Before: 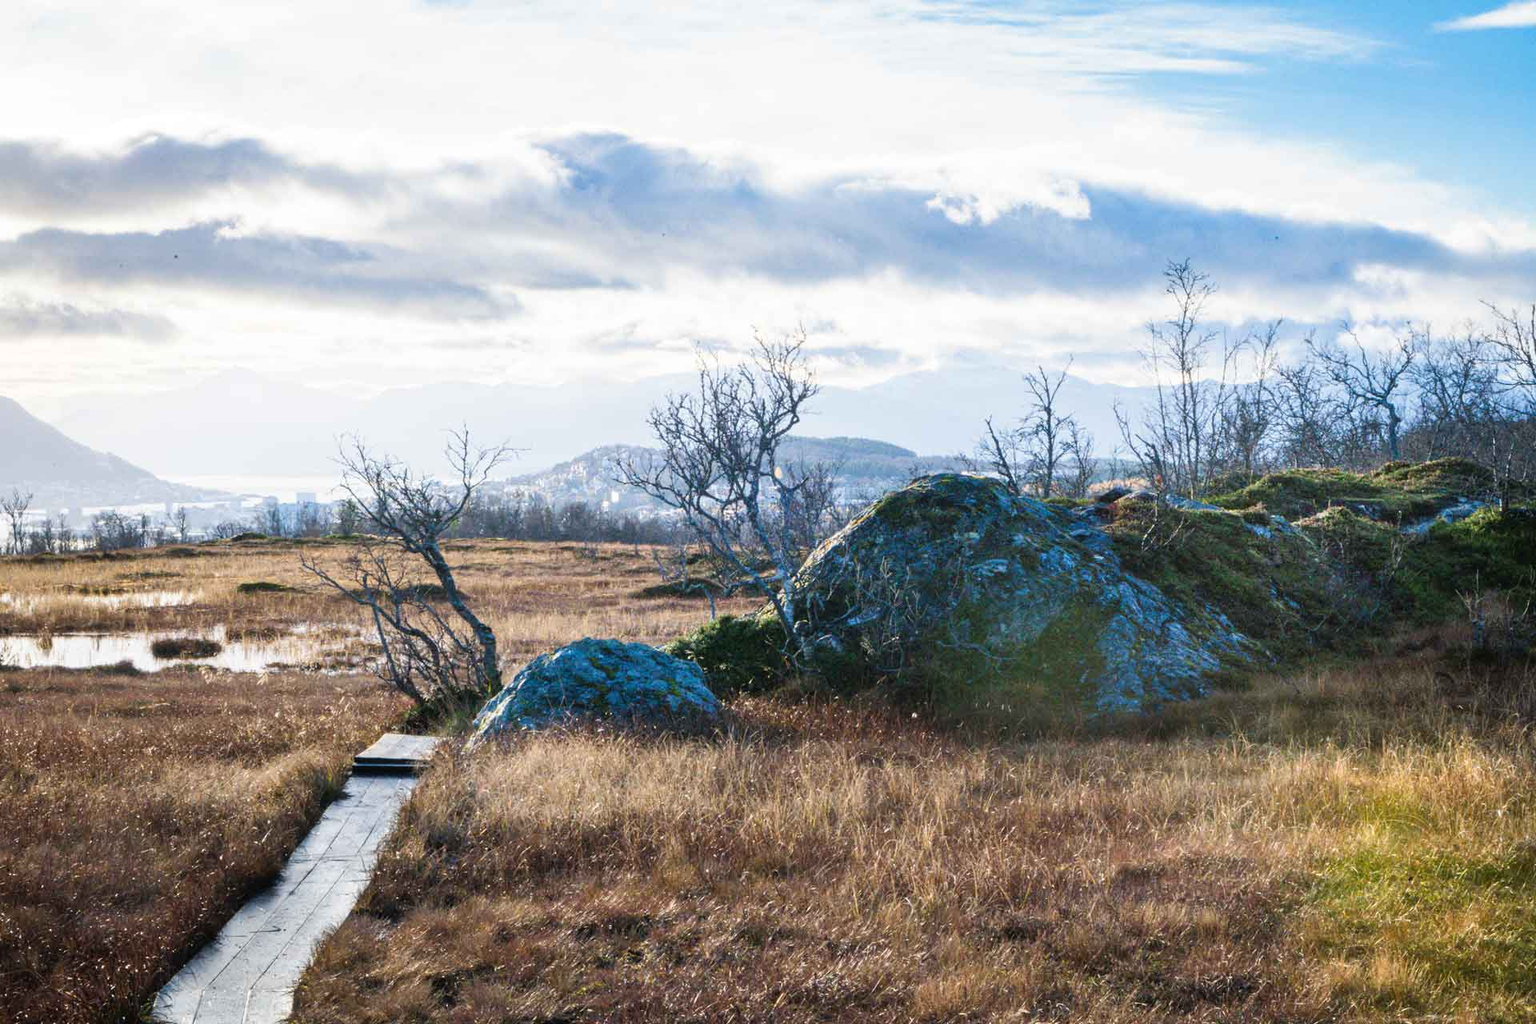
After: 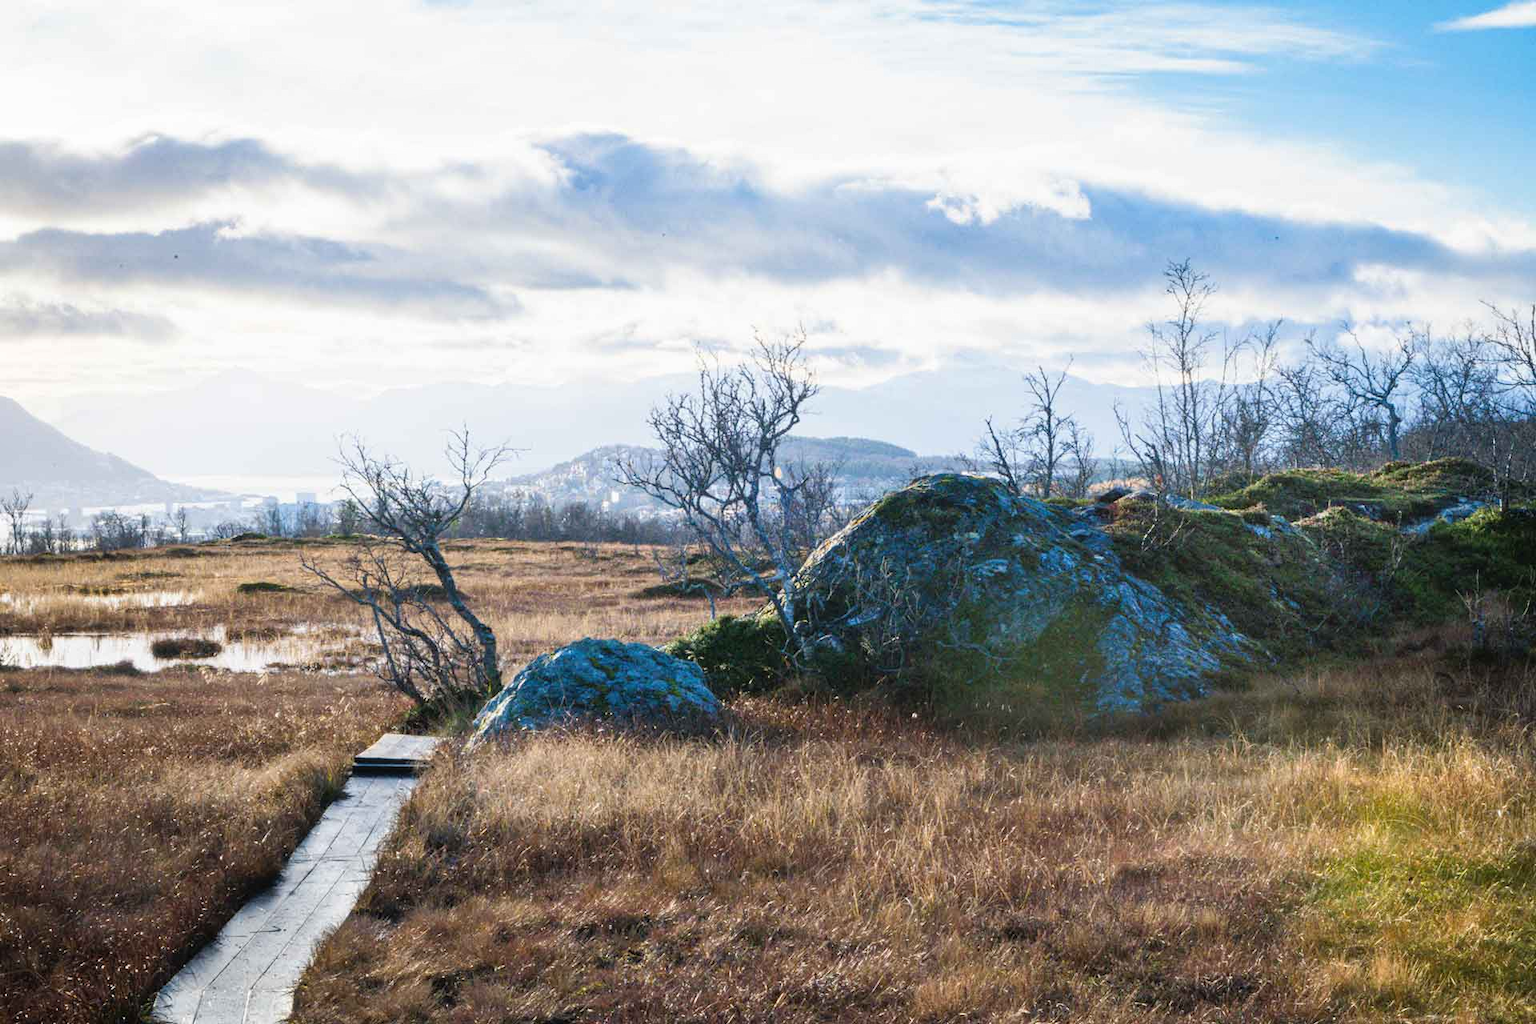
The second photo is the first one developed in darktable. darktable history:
local contrast: mode bilateral grid, contrast 99, coarseness 99, detail 91%, midtone range 0.2
